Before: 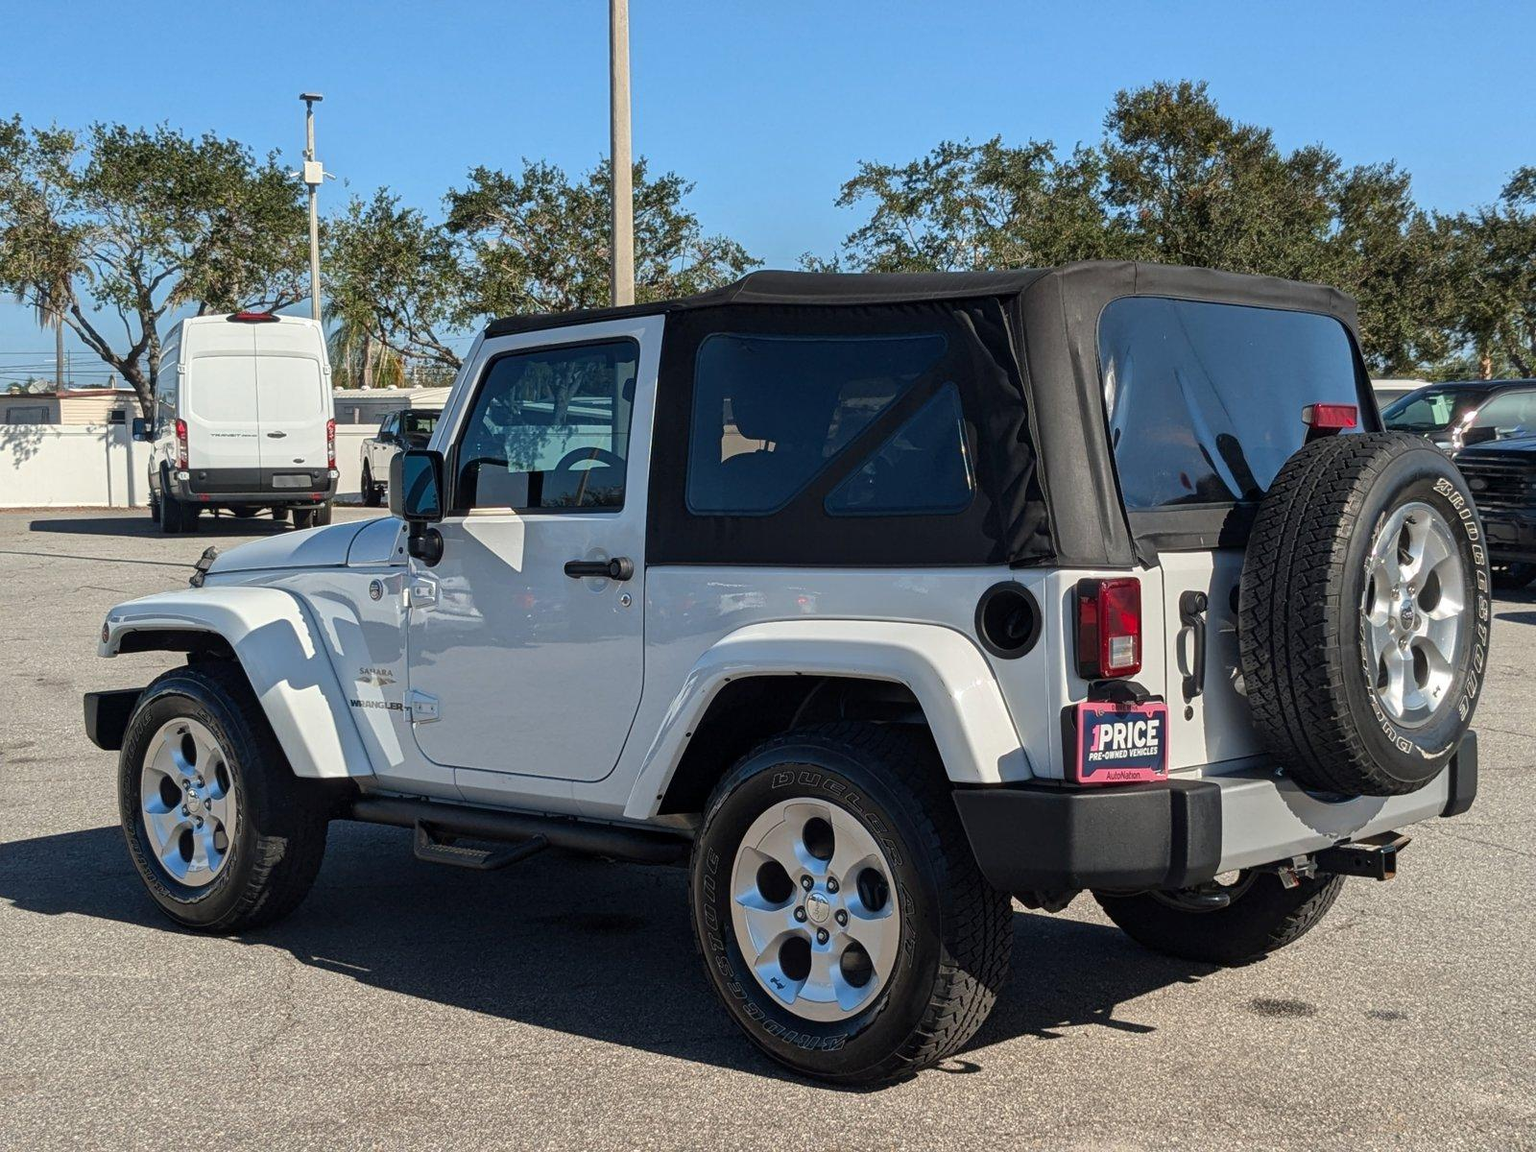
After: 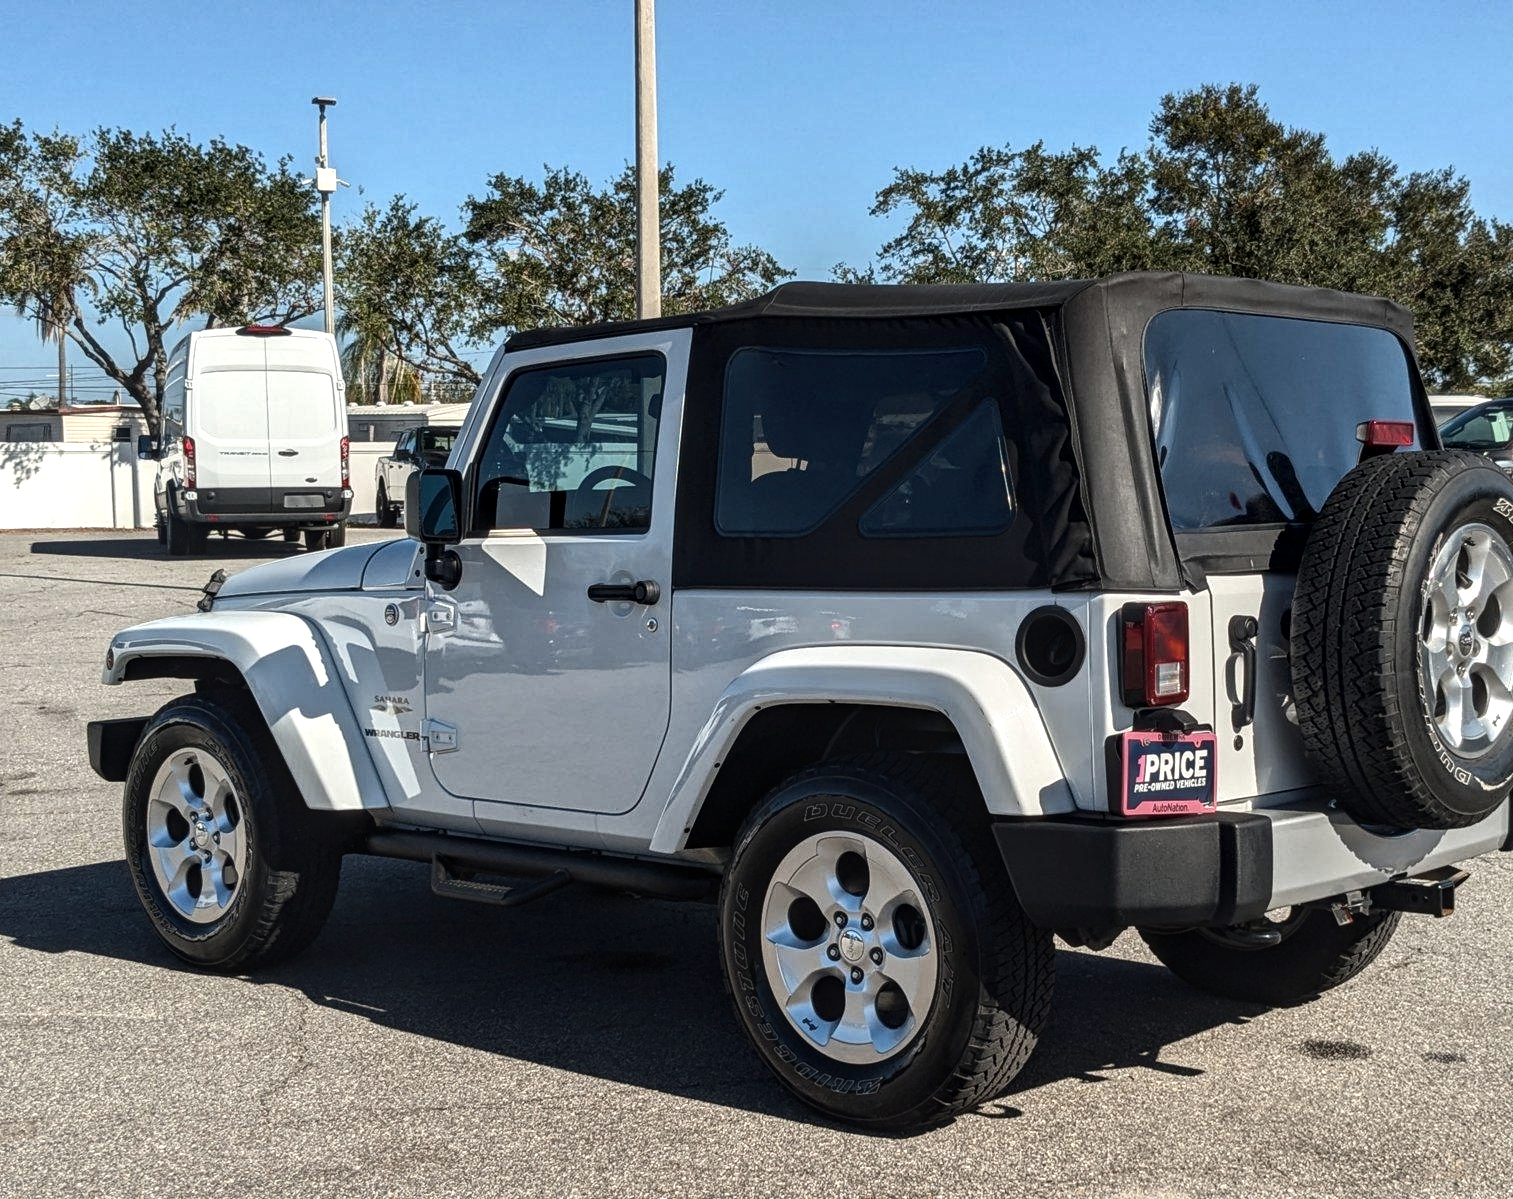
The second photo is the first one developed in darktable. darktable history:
contrast brightness saturation: contrast 0.101, saturation -0.38
crop and rotate: left 0%, right 5.387%
color balance rgb: power › hue 73.28°, linear chroma grading › global chroma 19.76%, perceptual saturation grading › global saturation 19.297%, perceptual brilliance grading › global brilliance -18.039%, perceptual brilliance grading › highlights 29.266%
local contrast: on, module defaults
